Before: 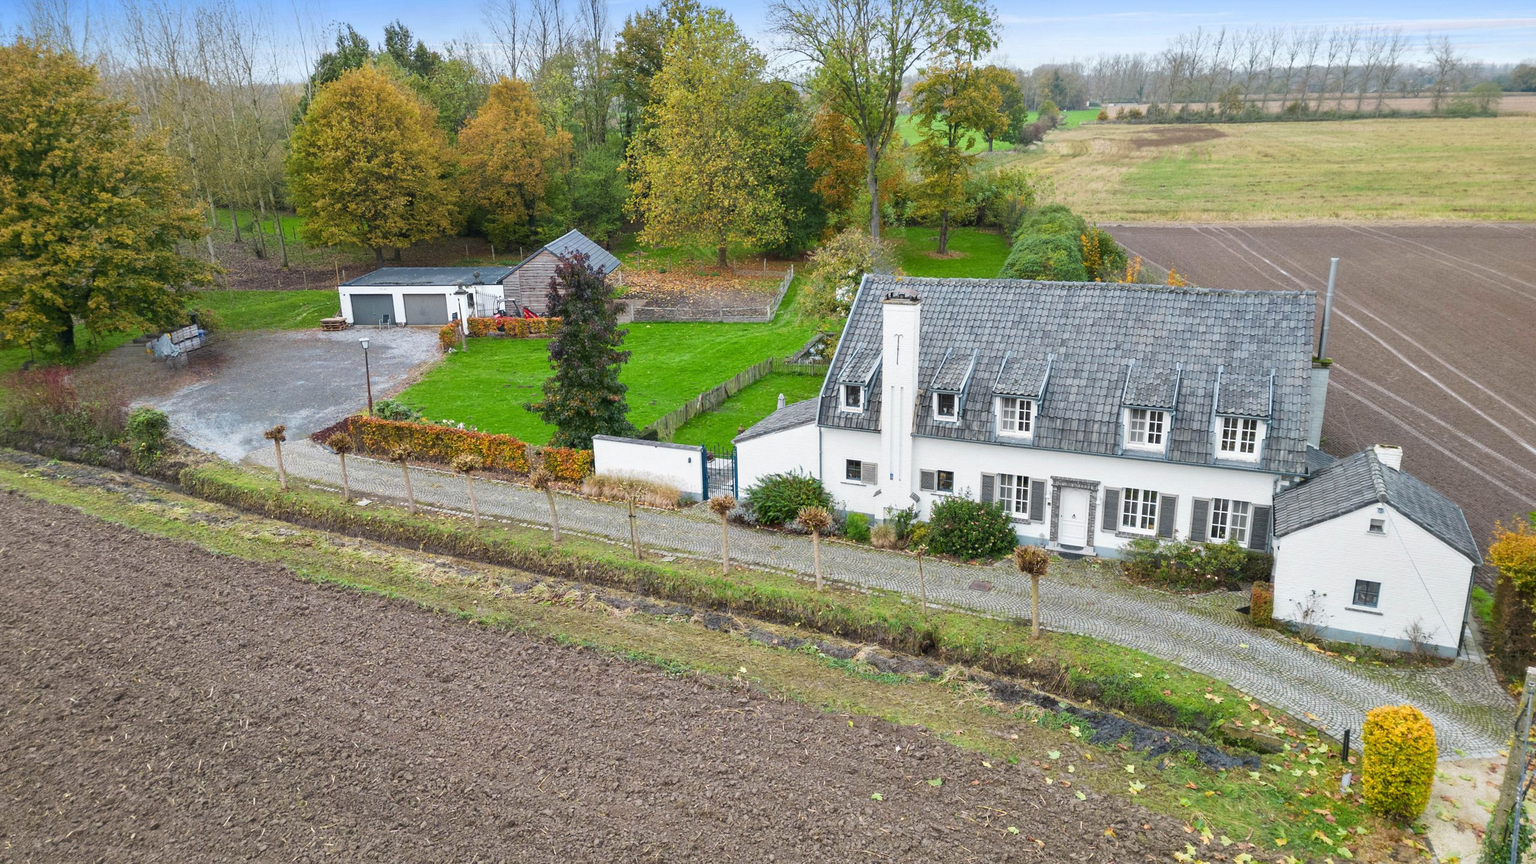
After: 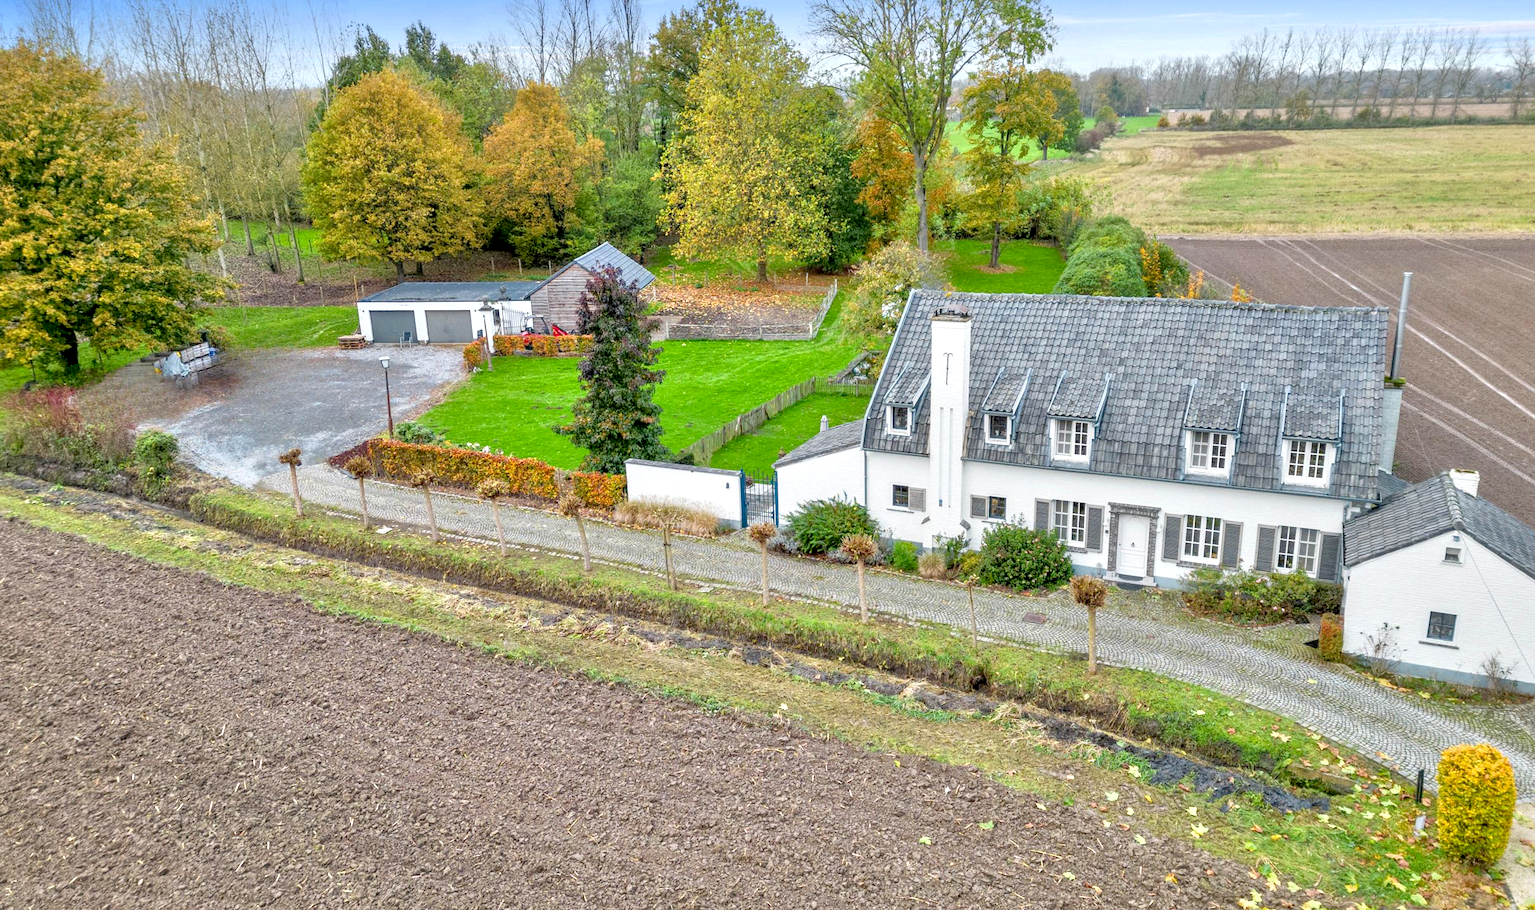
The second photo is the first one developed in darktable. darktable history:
tone equalizer: -7 EV 0.15 EV, -6 EV 0.6 EV, -5 EV 1.15 EV, -4 EV 1.33 EV, -3 EV 1.15 EV, -2 EV 0.6 EV, -1 EV 0.15 EV, mask exposure compensation -0.5 EV
local contrast: on, module defaults
exposure: black level correction 0.01, exposure 0.014 EV, compensate highlight preservation false
crop and rotate: right 5.167%
